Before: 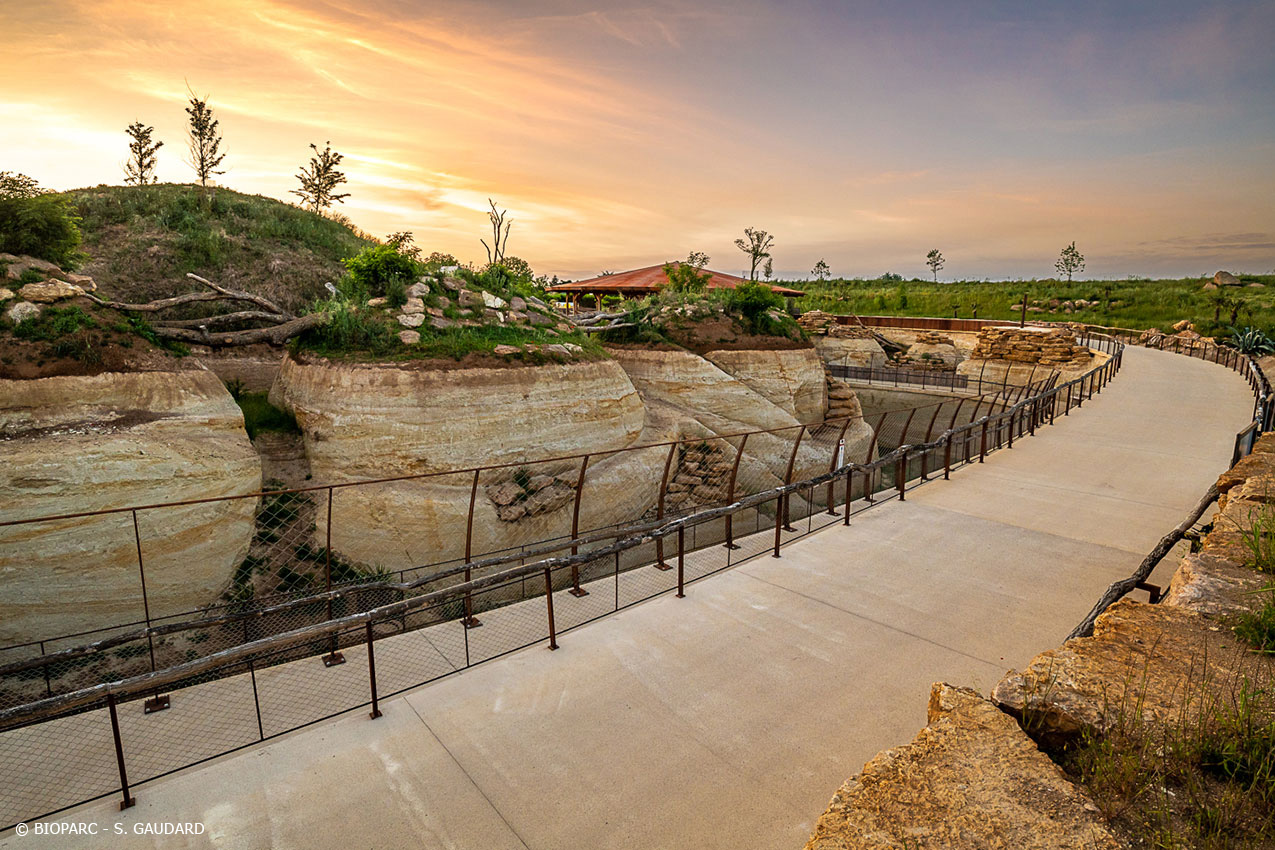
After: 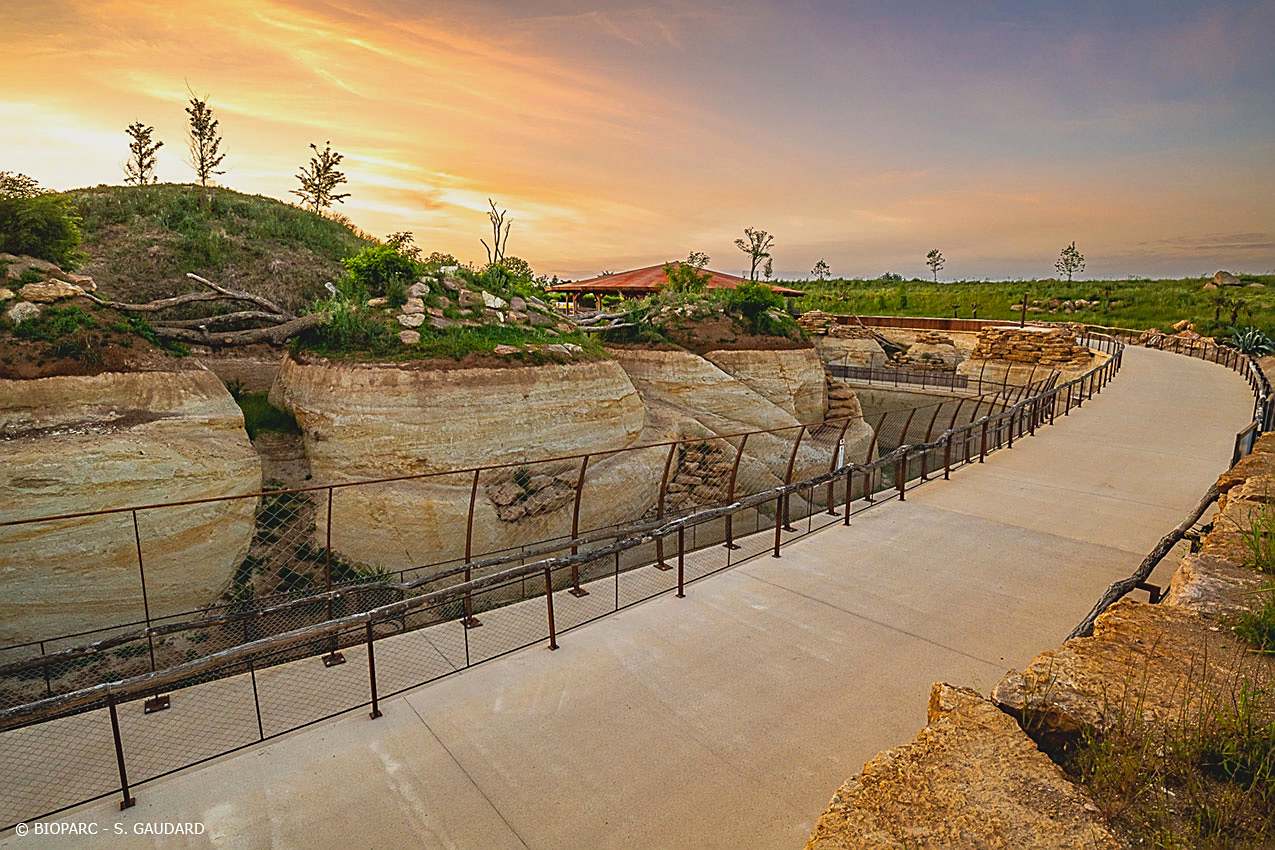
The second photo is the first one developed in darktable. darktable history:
sharpen: on, module defaults
lowpass: radius 0.1, contrast 0.85, saturation 1.1, unbound 0
